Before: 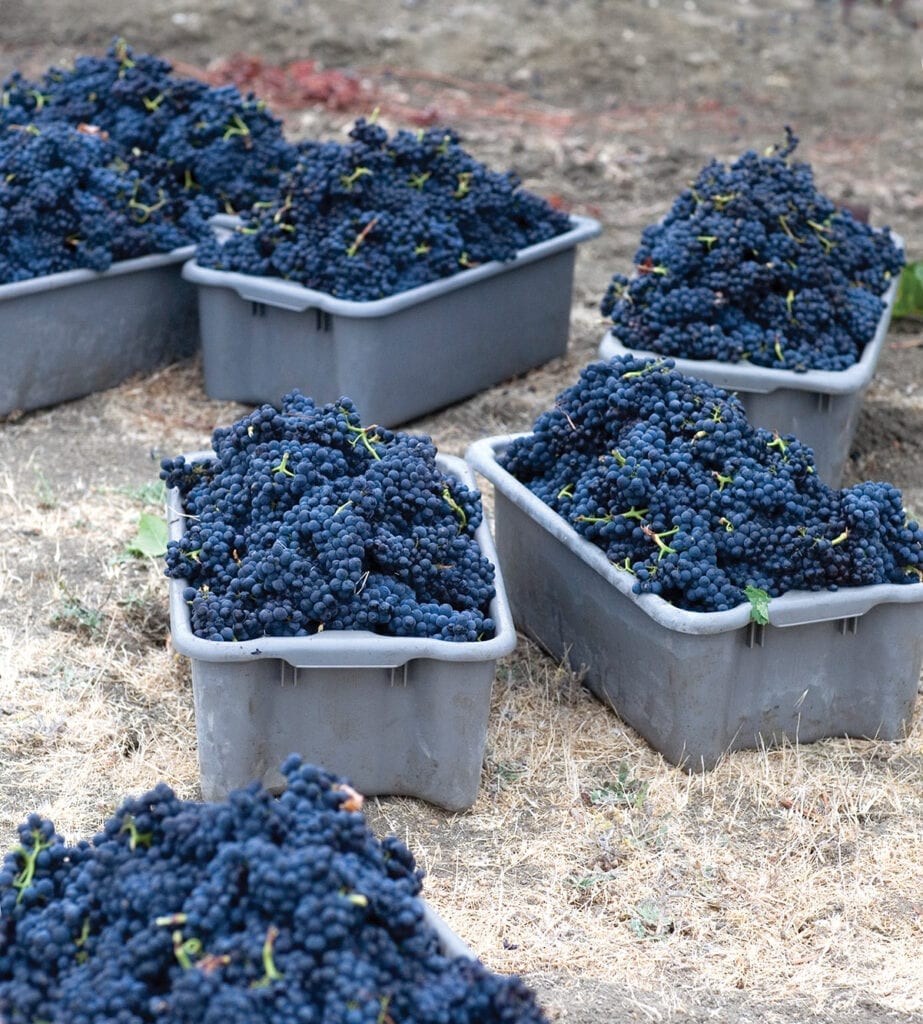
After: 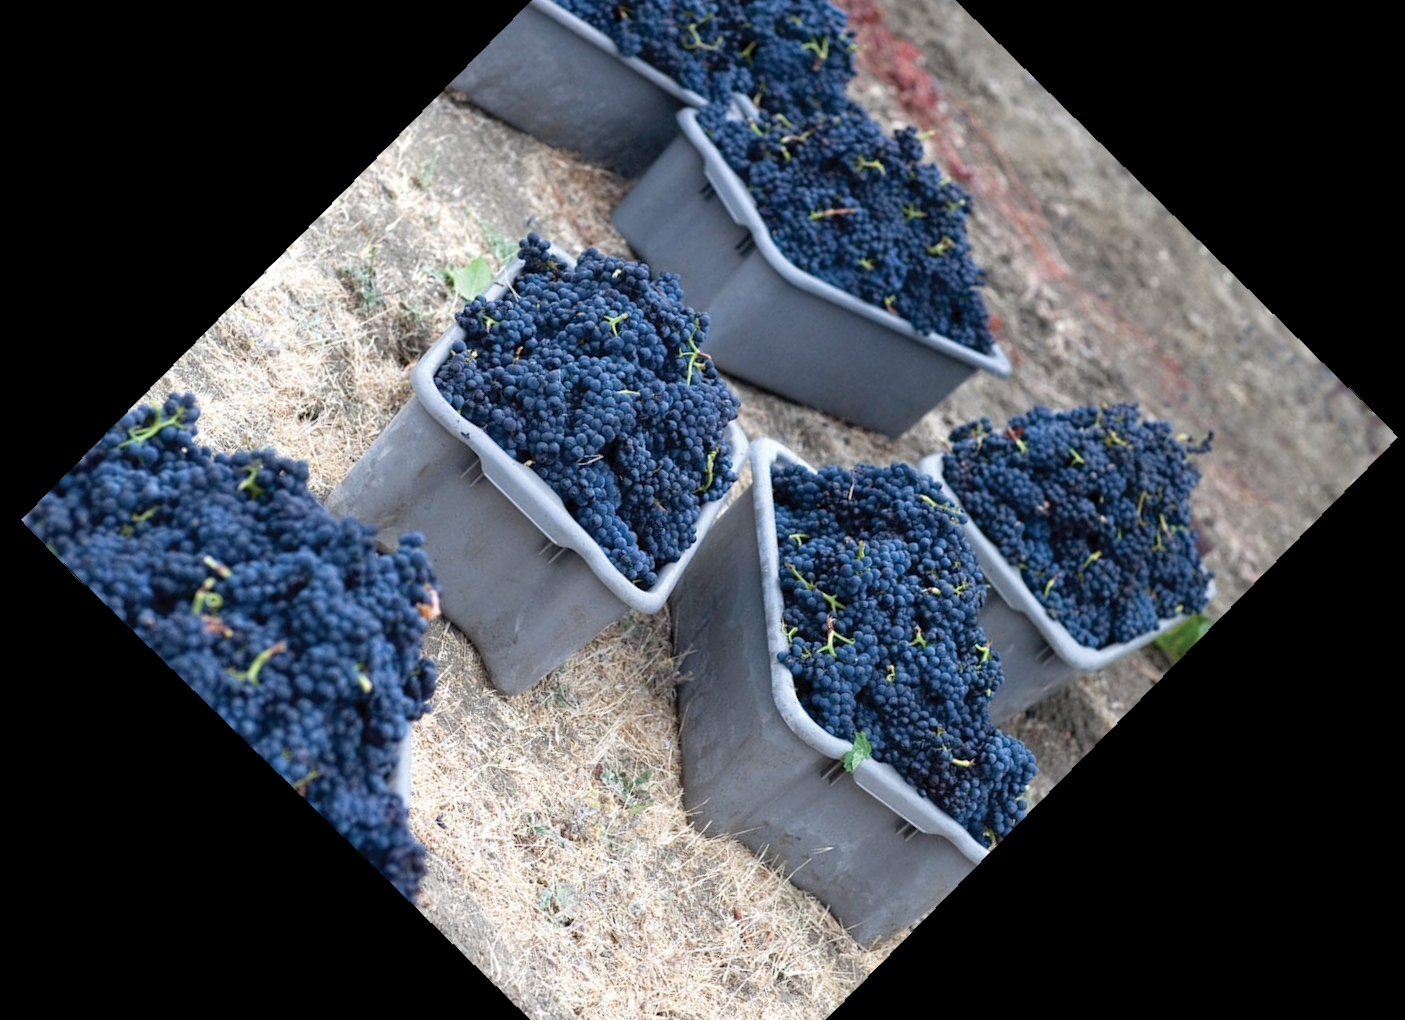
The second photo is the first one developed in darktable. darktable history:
crop and rotate: angle -46.26°, top 16.234%, right 0.912%, bottom 11.704%
rotate and perspective: rotation -1.77°, lens shift (horizontal) 0.004, automatic cropping off
